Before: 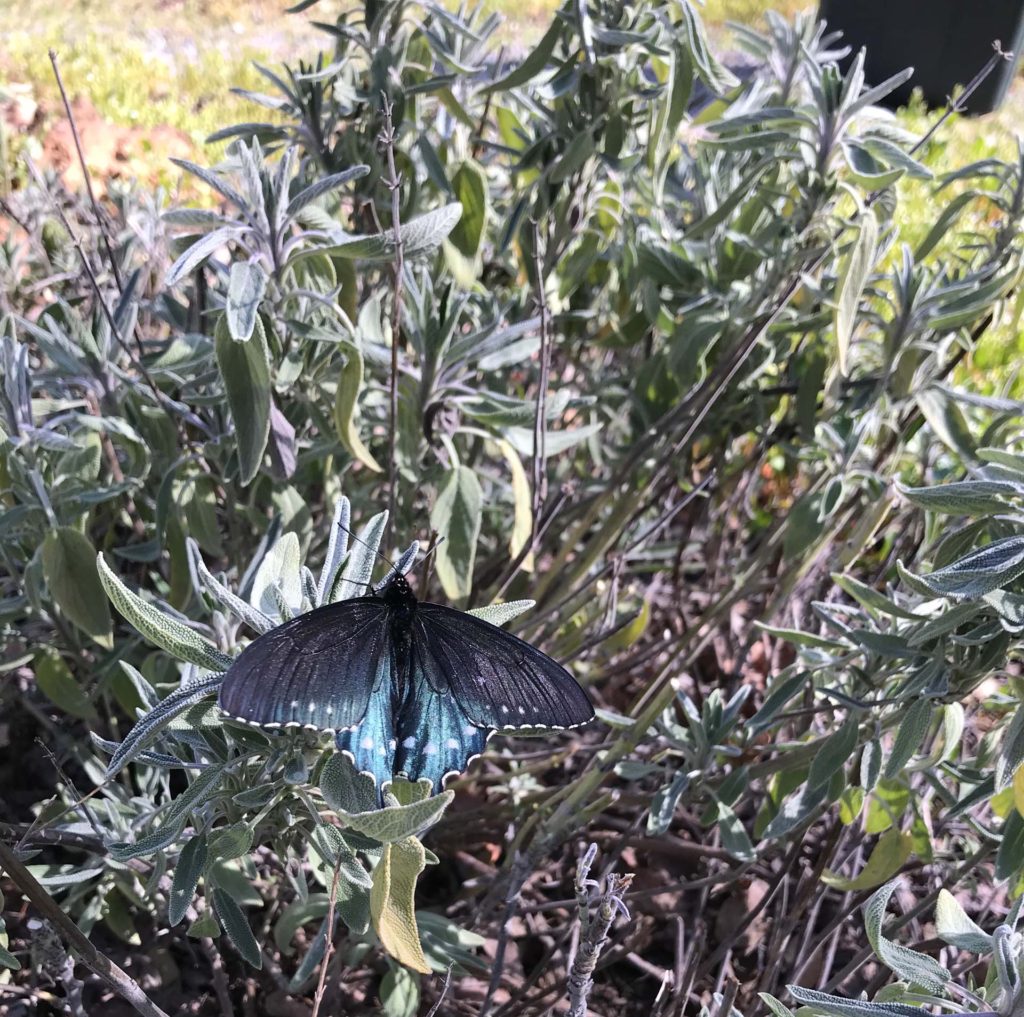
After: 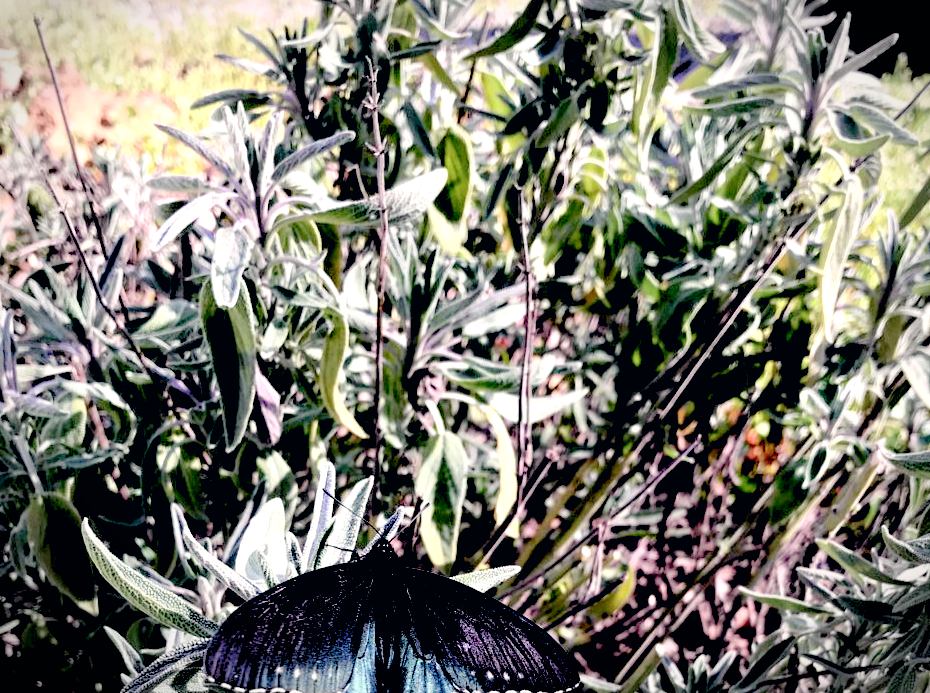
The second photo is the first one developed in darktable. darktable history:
color correction: highlights a* 2.91, highlights b* 5, shadows a* -2.22, shadows b* -4.91, saturation 0.822
exposure: black level correction 0.058, compensate exposure bias true, compensate highlight preservation false
color balance rgb: shadows lift › chroma 3.131%, shadows lift › hue 281.49°, power › chroma 0.223%, power › hue 60.28°, perceptual saturation grading › global saturation 0.021%
crop: left 1.513%, top 3.404%, right 7.614%, bottom 28.449%
levels: levels [0.036, 0.364, 0.827]
tone curve: curves: ch0 [(0, 0) (0.058, 0.027) (0.214, 0.183) (0.304, 0.288) (0.561, 0.554) (0.687, 0.677) (0.768, 0.768) (0.858, 0.861) (0.986, 0.957)]; ch1 [(0, 0) (0.172, 0.123) (0.312, 0.296) (0.437, 0.429) (0.471, 0.469) (0.502, 0.5) (0.513, 0.515) (0.583, 0.604) (0.631, 0.659) (0.703, 0.721) (0.889, 0.924) (1, 1)]; ch2 [(0, 0) (0.411, 0.424) (0.485, 0.497) (0.502, 0.5) (0.517, 0.511) (0.566, 0.573) (0.622, 0.613) (0.709, 0.677) (1, 1)], color space Lab, independent channels, preserve colors none
vignetting: automatic ratio true
